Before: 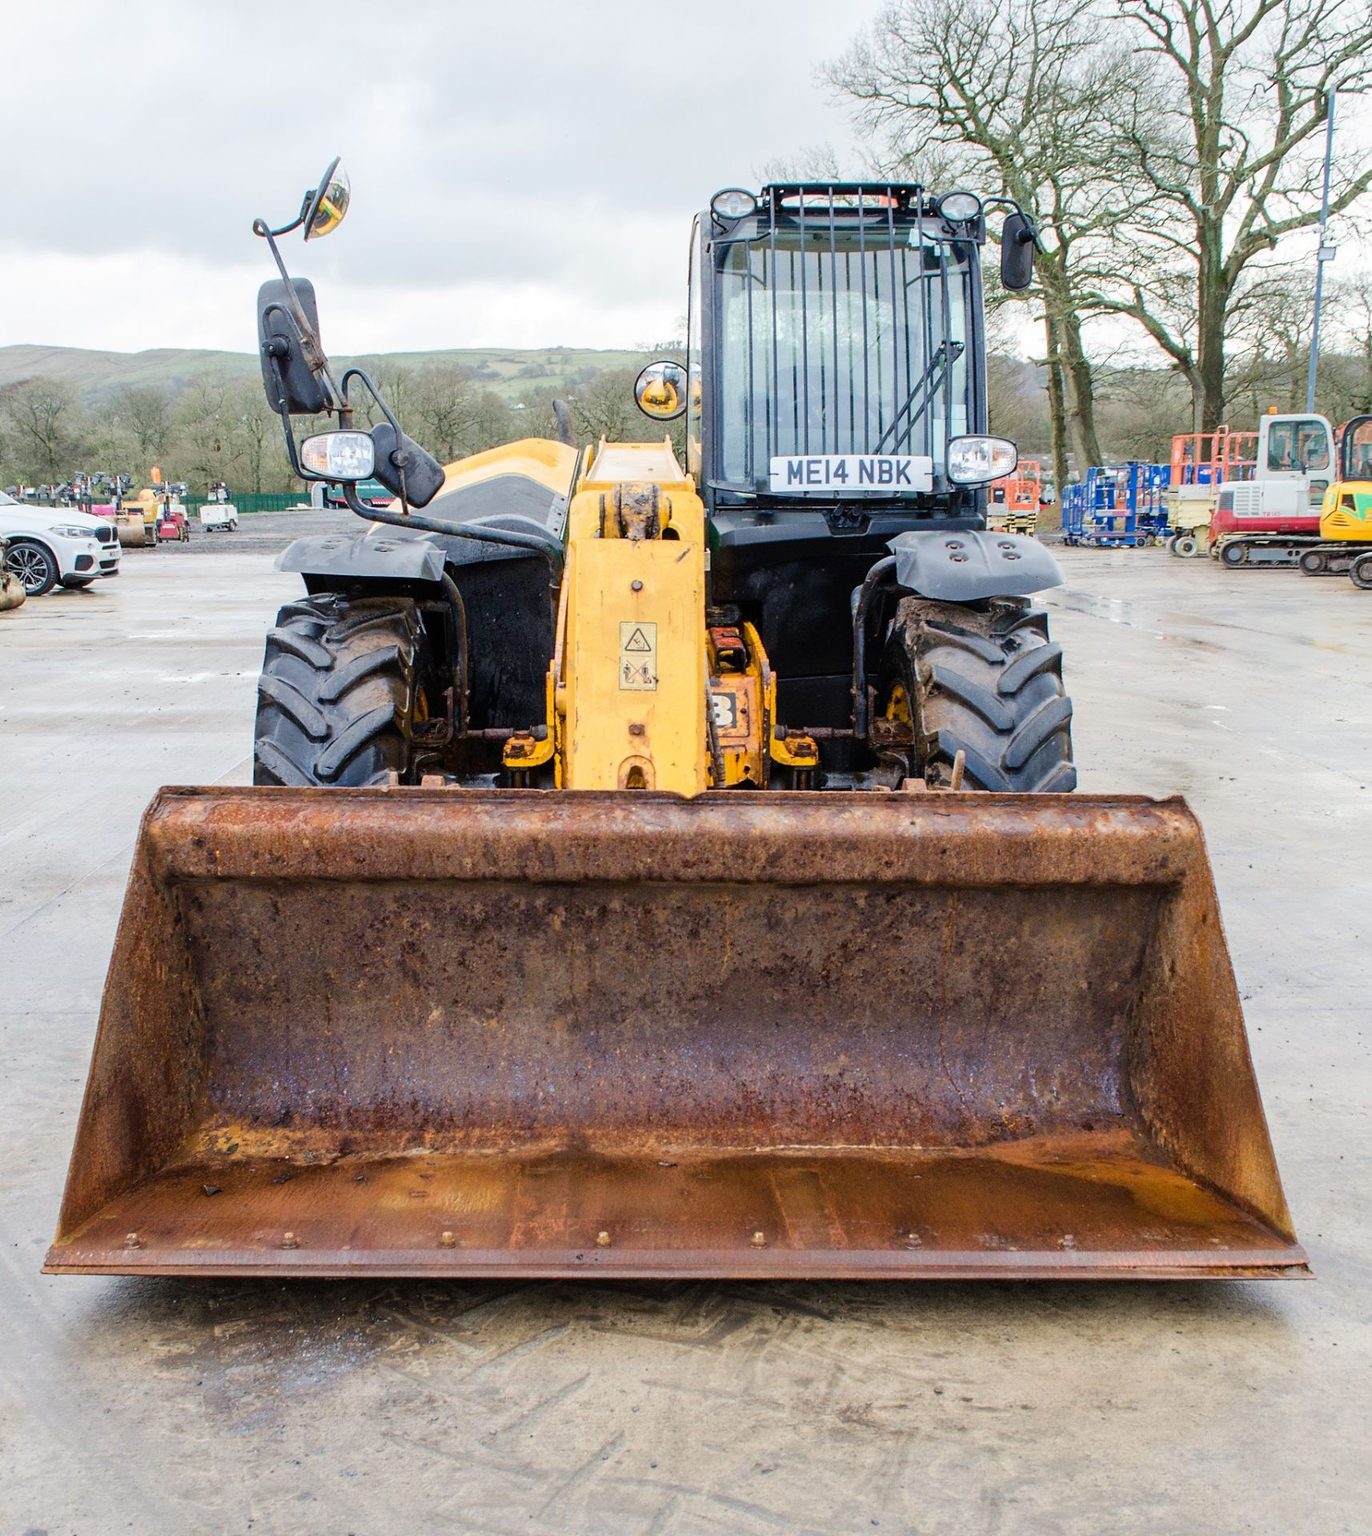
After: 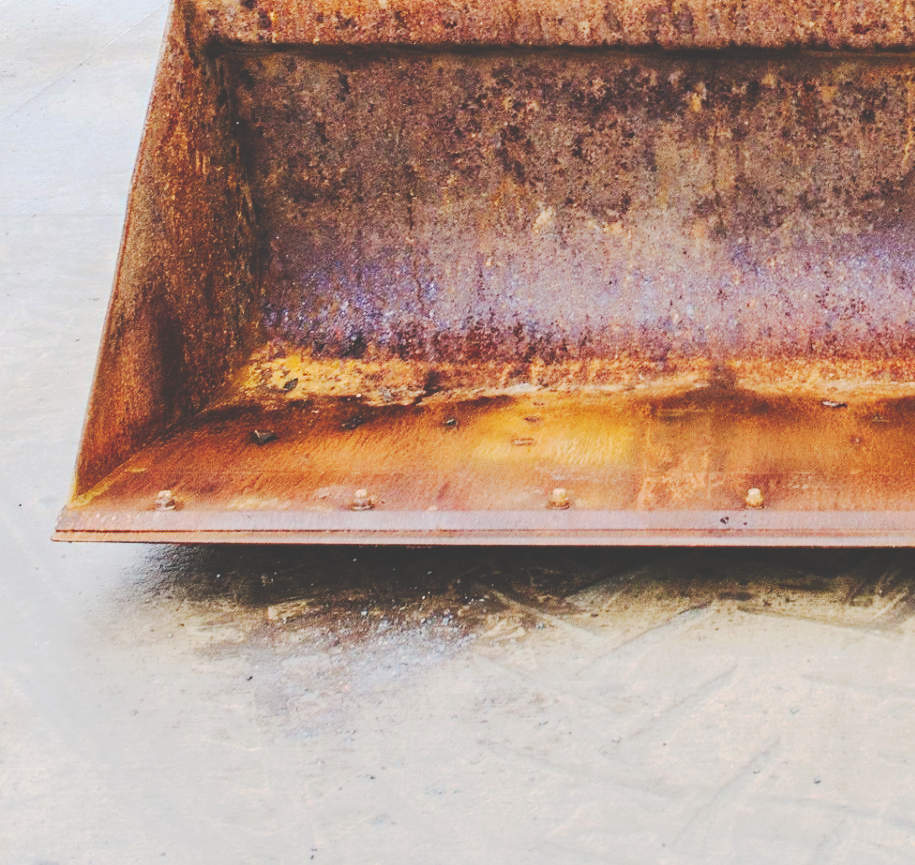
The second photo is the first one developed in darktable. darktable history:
crop and rotate: top 54.778%, right 46.61%, bottom 0.159%
contrast brightness saturation: contrast 0.2, brightness 0.16, saturation 0.22
tone curve: curves: ch0 [(0, 0) (0.003, 0.219) (0.011, 0.219) (0.025, 0.223) (0.044, 0.226) (0.069, 0.232) (0.1, 0.24) (0.136, 0.245) (0.177, 0.257) (0.224, 0.281) (0.277, 0.324) (0.335, 0.392) (0.399, 0.484) (0.468, 0.585) (0.543, 0.672) (0.623, 0.741) (0.709, 0.788) (0.801, 0.835) (0.898, 0.878) (1, 1)], preserve colors none
